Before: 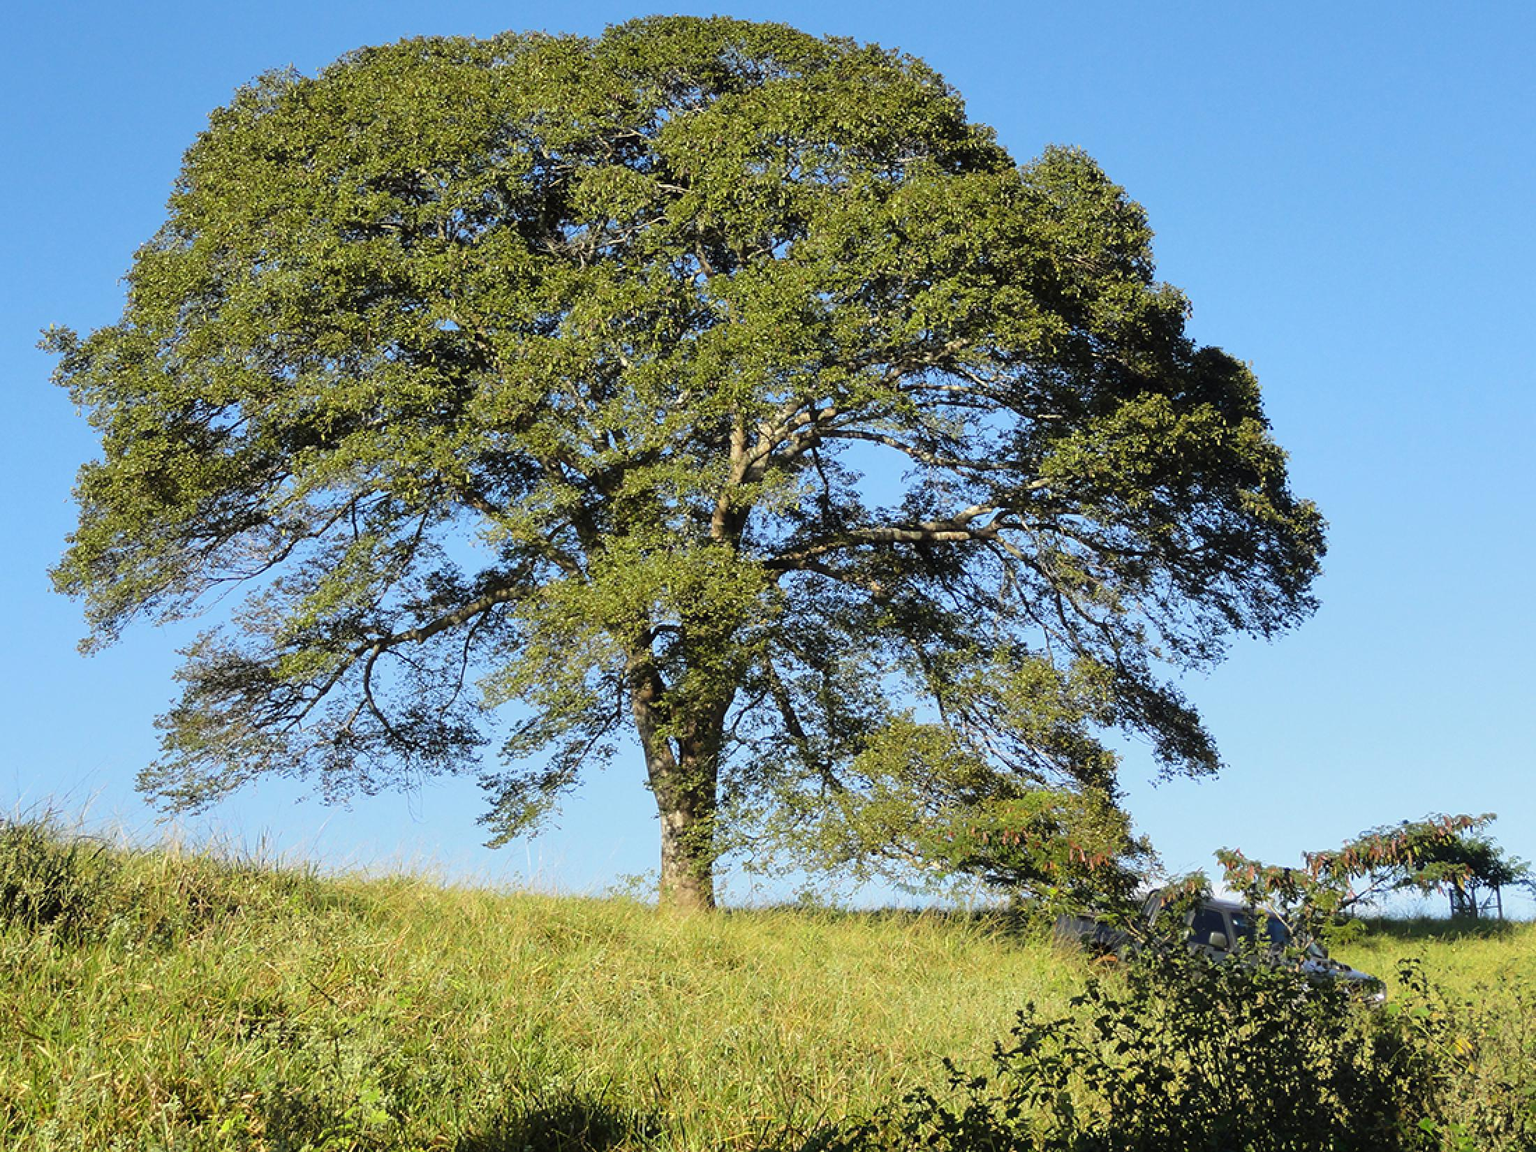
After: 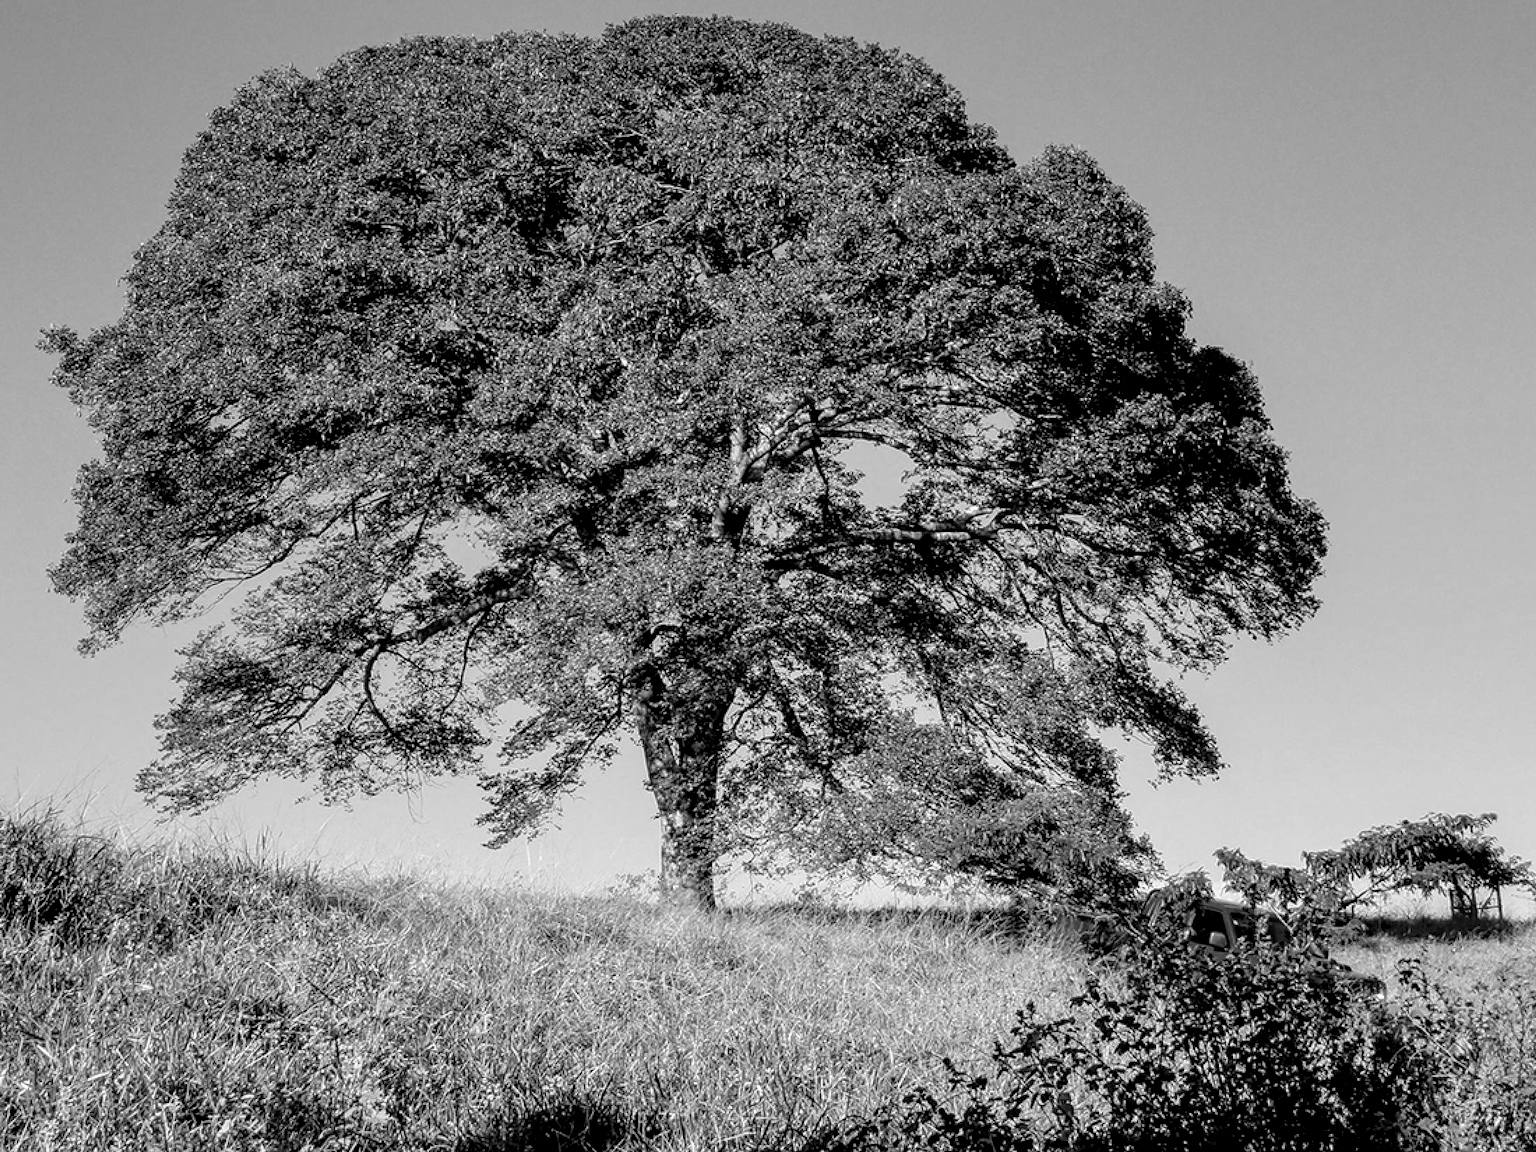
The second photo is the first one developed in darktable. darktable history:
exposure: black level correction 0.006, exposure -0.226 EV, compensate highlight preservation false
local contrast: highlights 60%, shadows 60%, detail 160%
monochrome: on, module defaults
